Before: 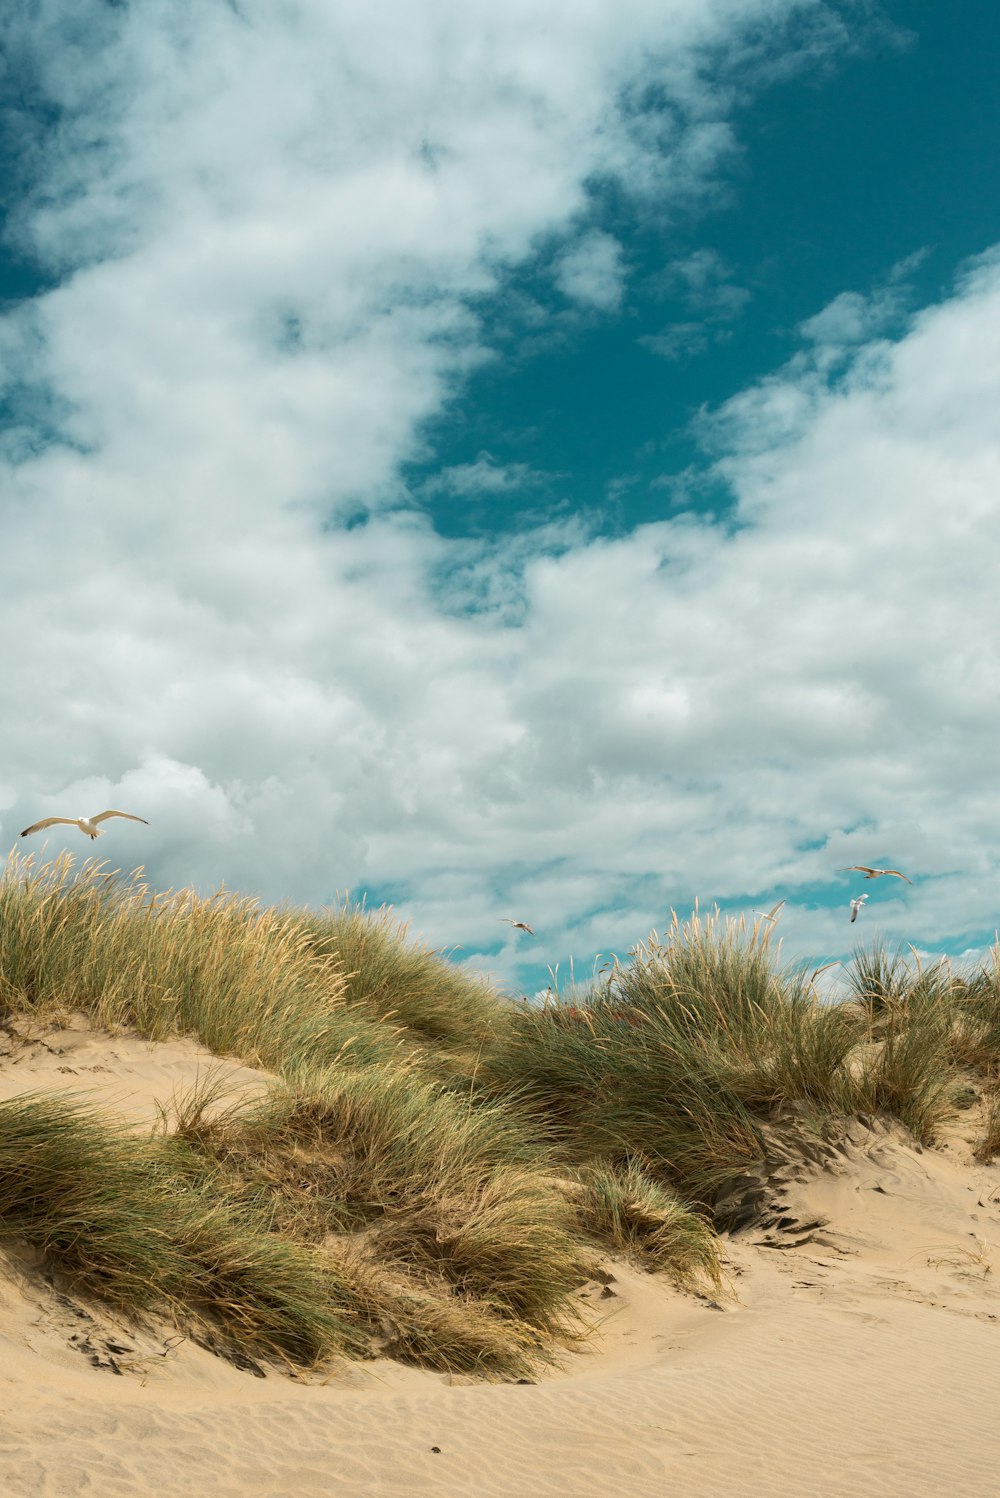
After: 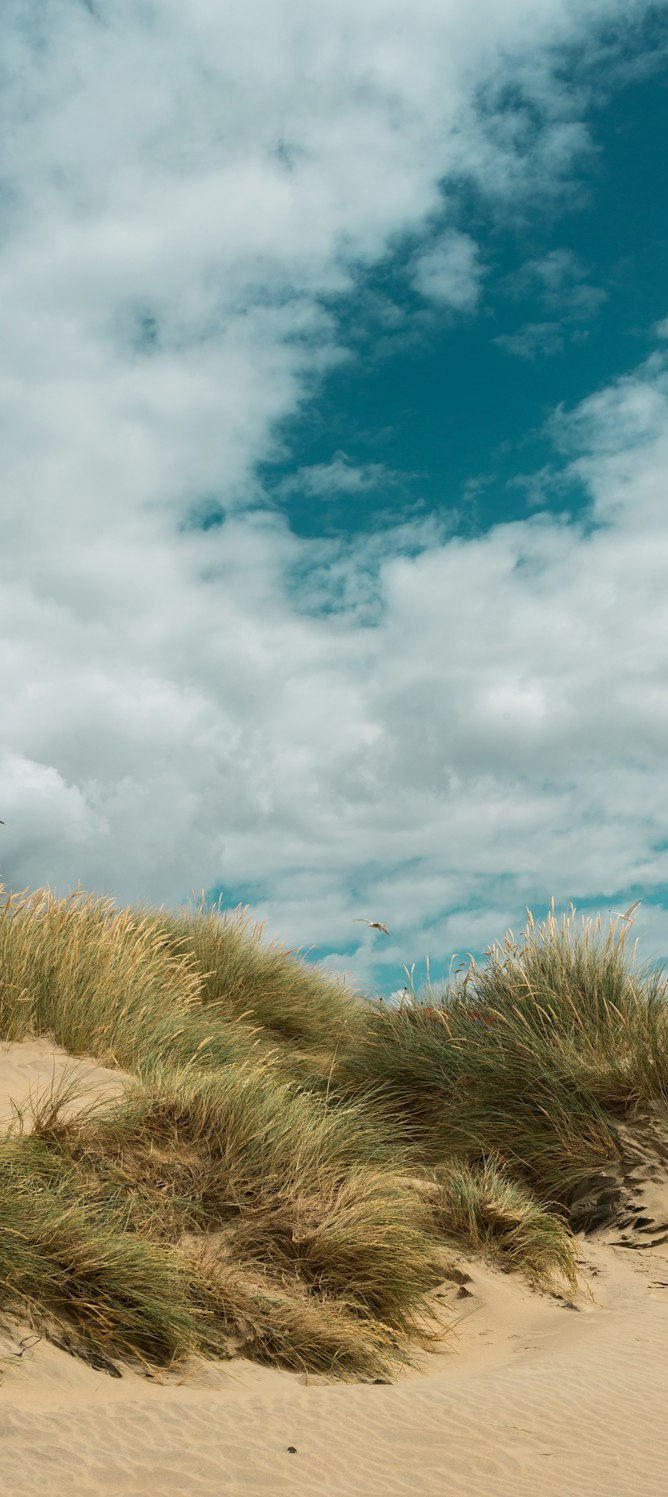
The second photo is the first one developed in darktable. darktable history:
exposure: exposure -0.155 EV, compensate highlight preservation false
crop and rotate: left 14.461%, right 18.714%
